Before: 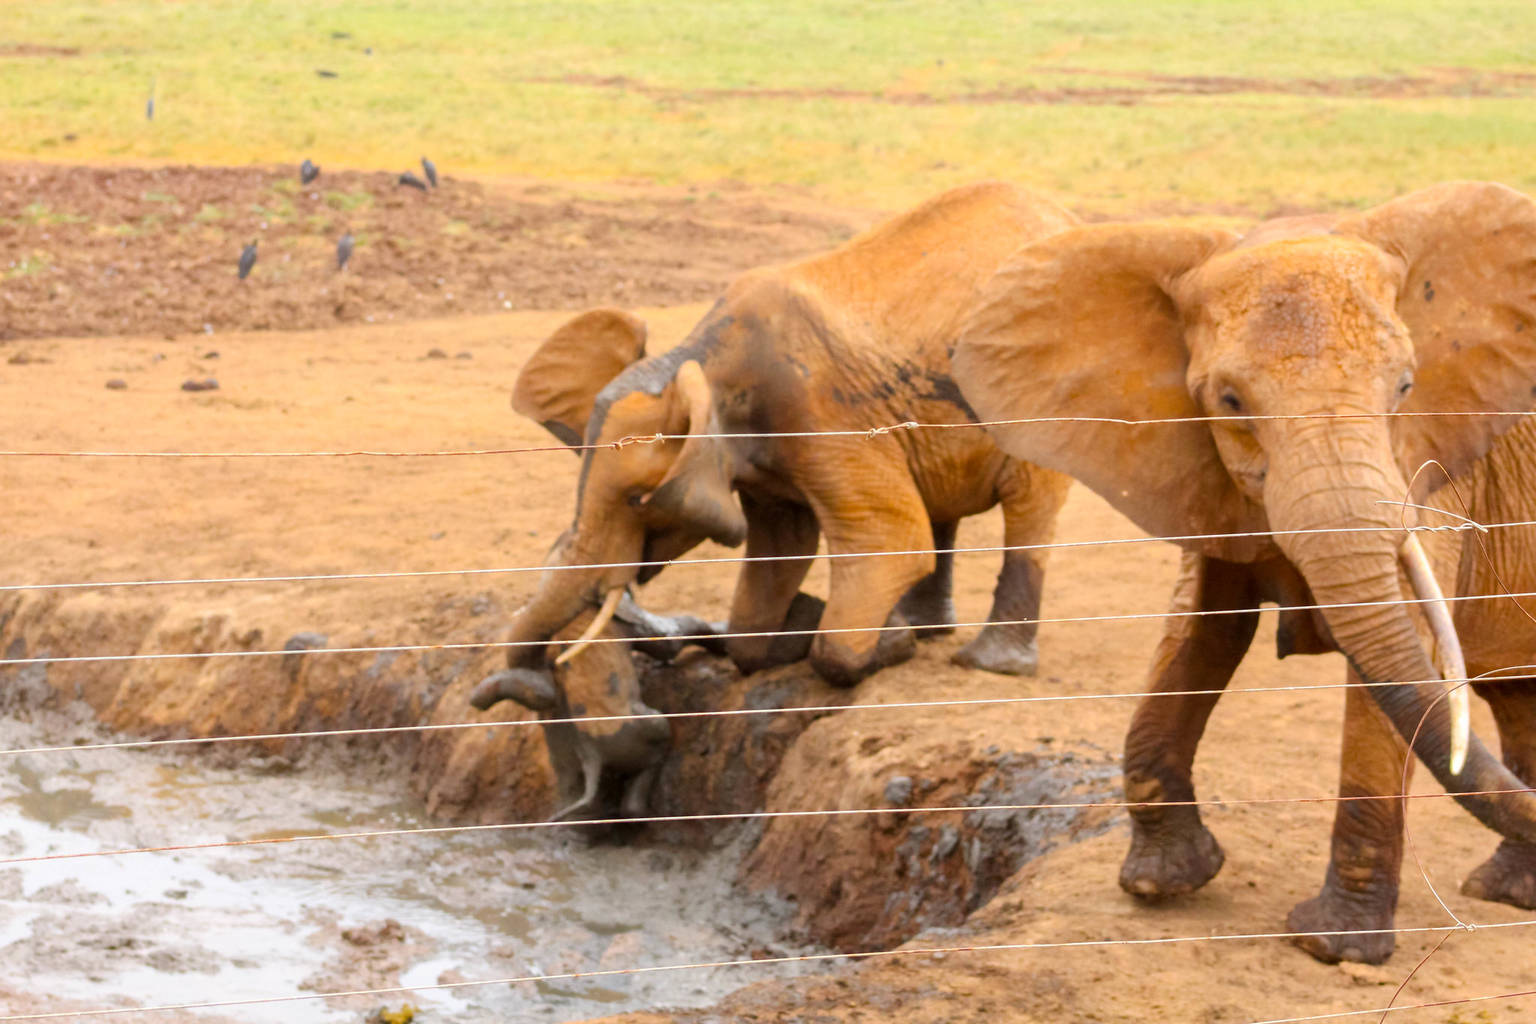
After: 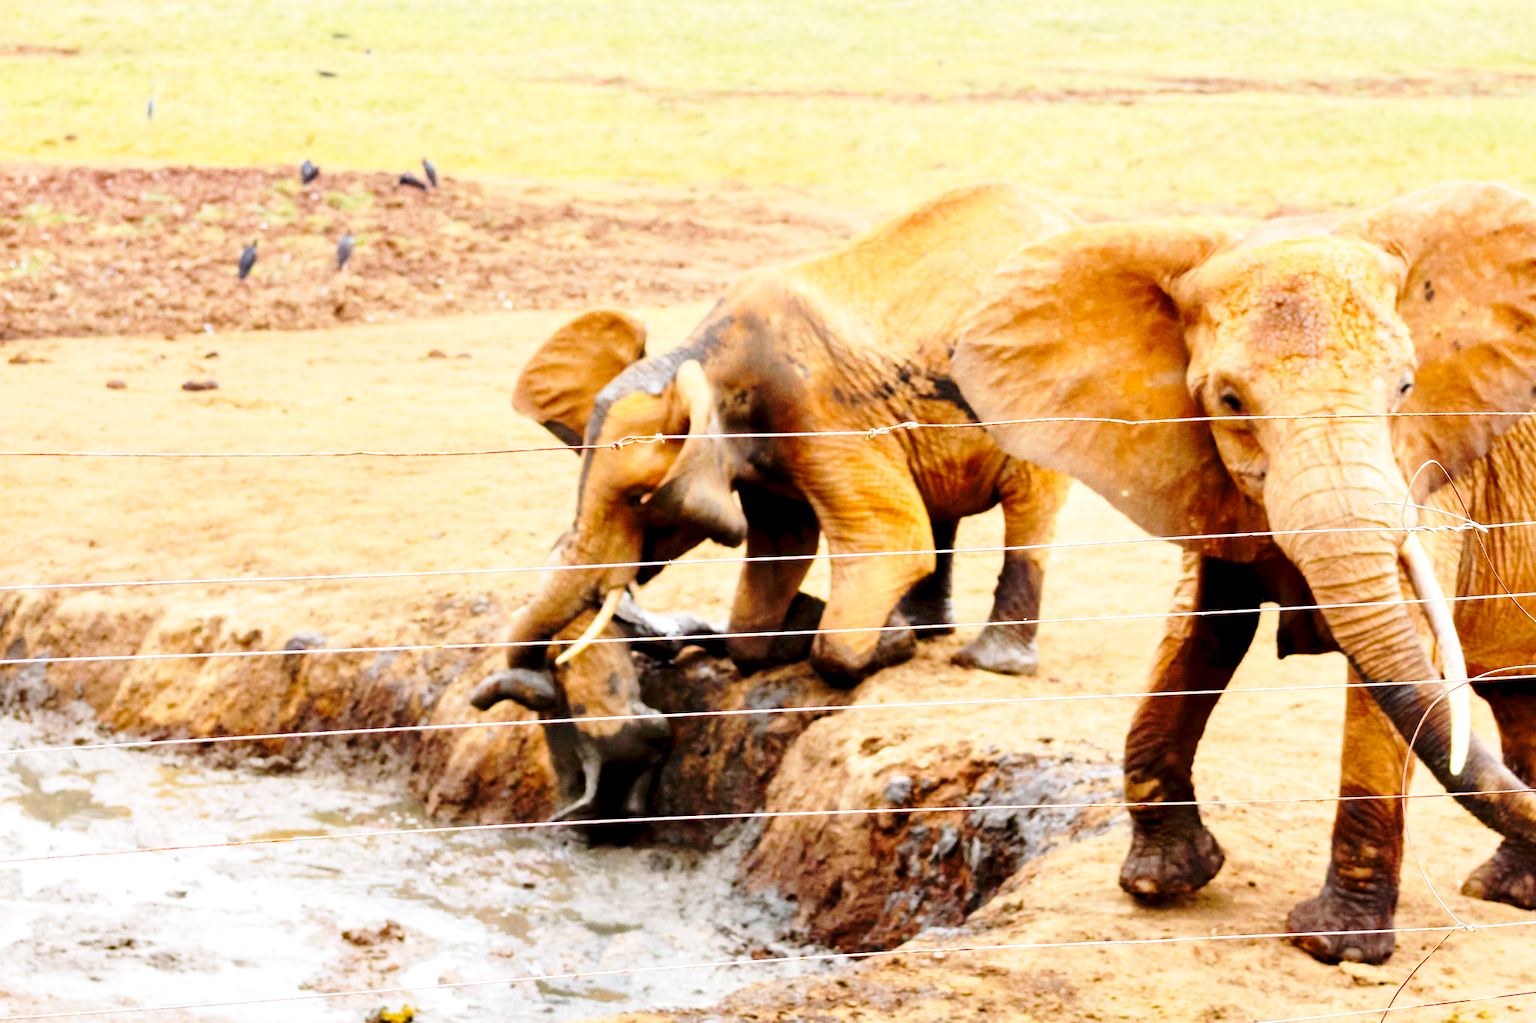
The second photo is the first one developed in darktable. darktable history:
contrast equalizer: y [[0.6 ×6], [0.55 ×6], [0 ×6], [0 ×6], [0 ×6]]
base curve: curves: ch0 [(0, 0) (0.028, 0.03) (0.121, 0.232) (0.46, 0.748) (0.859, 0.968) (1, 1)], preserve colors none
